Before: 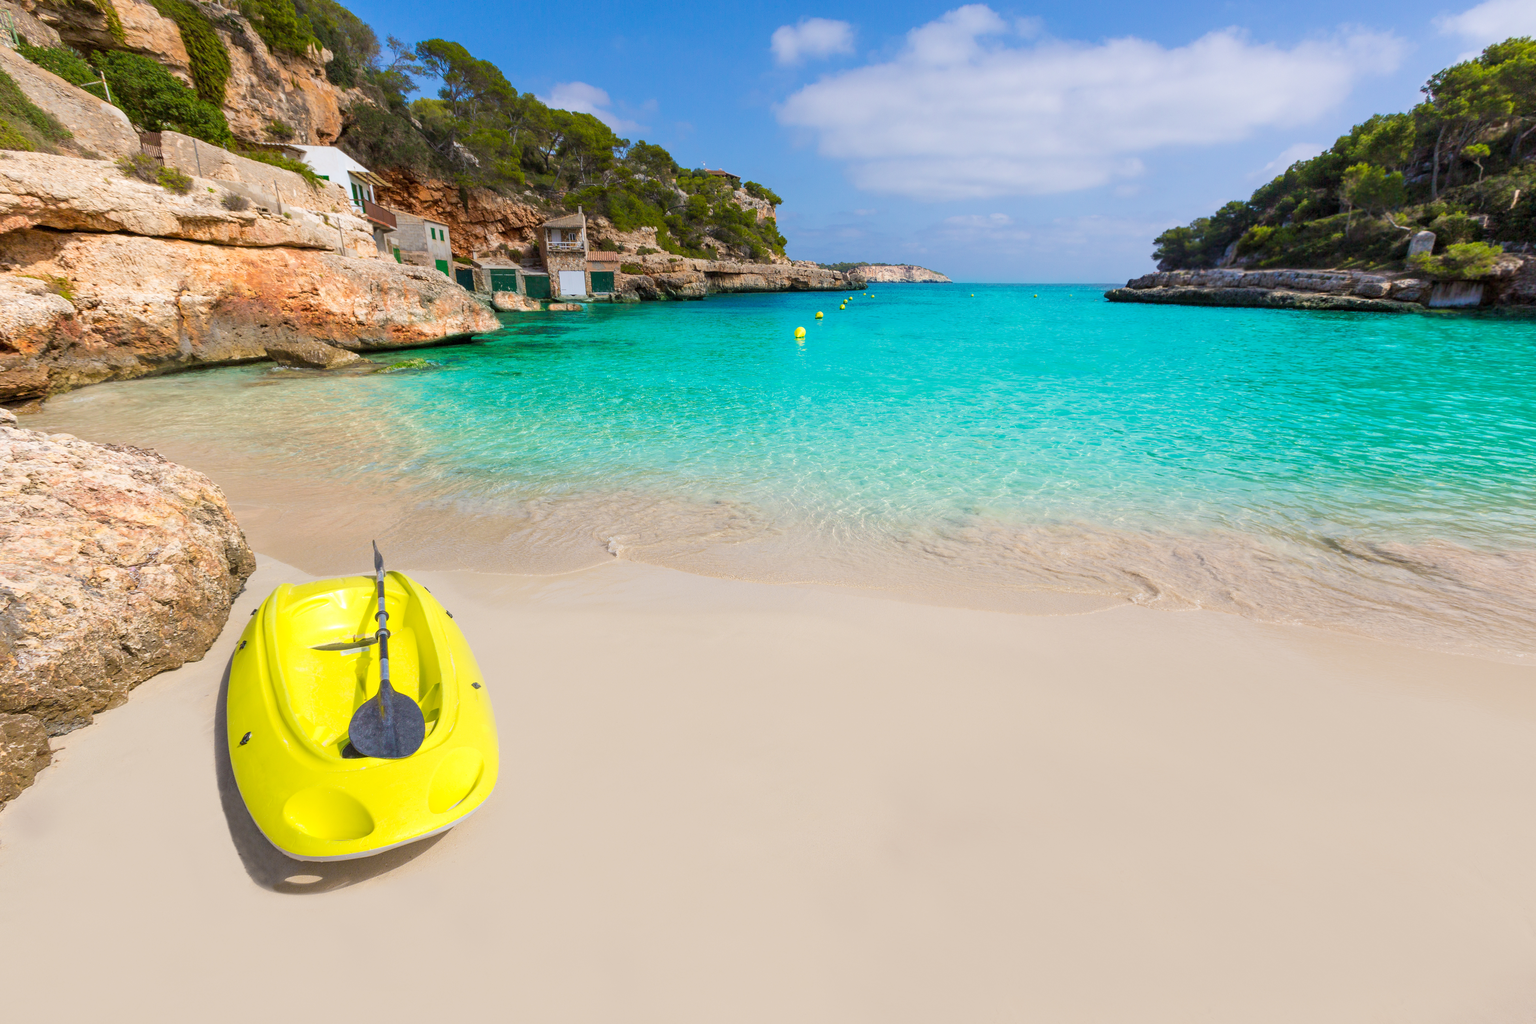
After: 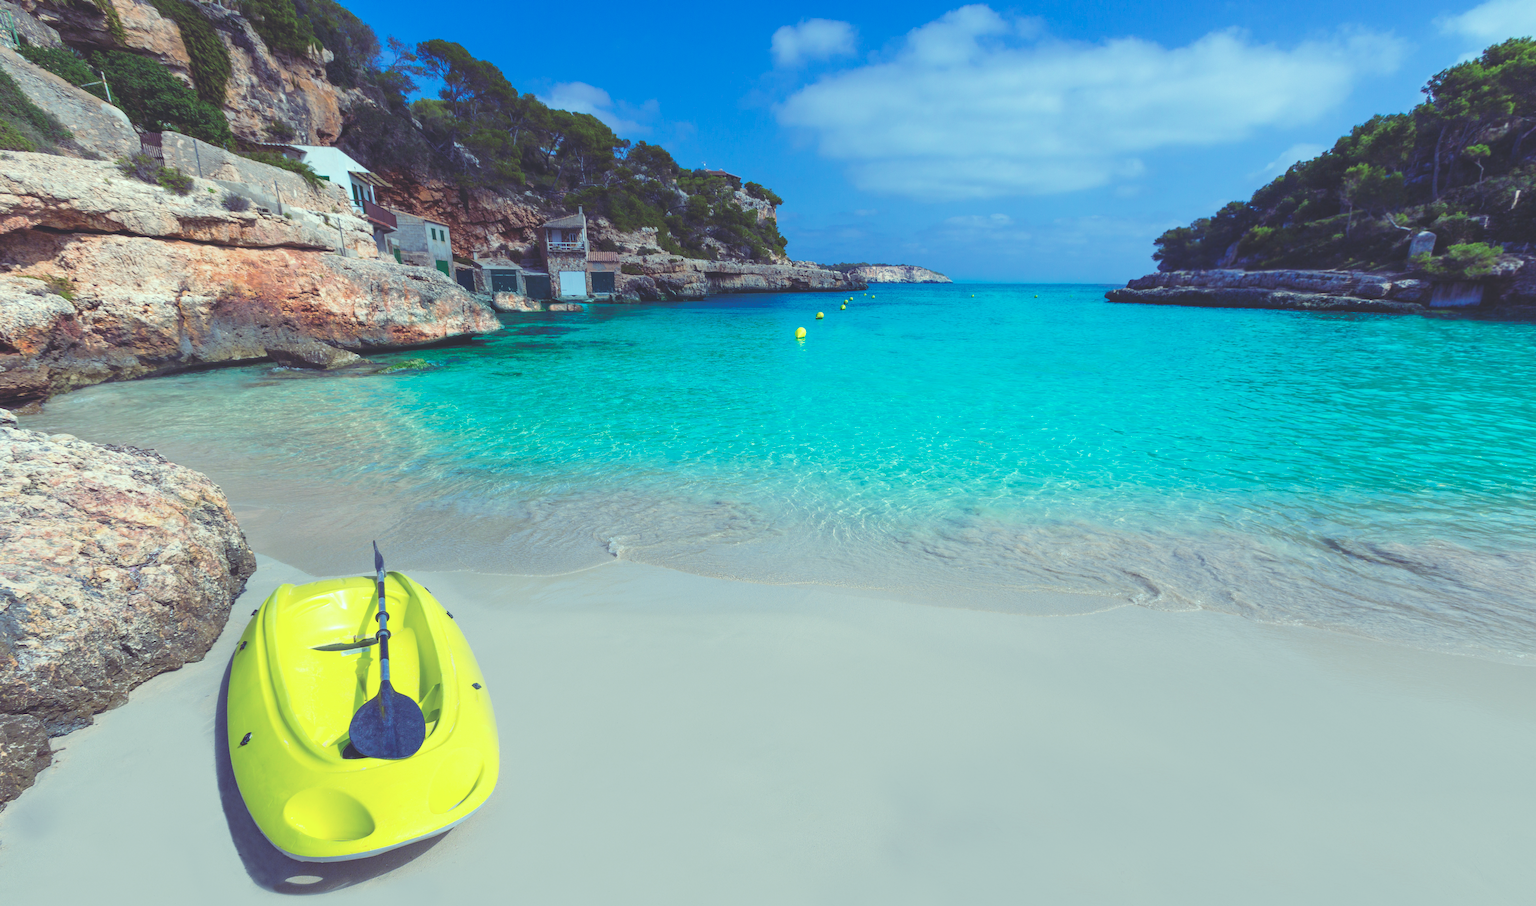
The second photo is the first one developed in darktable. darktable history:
rgb curve: curves: ch0 [(0, 0.186) (0.314, 0.284) (0.576, 0.466) (0.805, 0.691) (0.936, 0.886)]; ch1 [(0, 0.186) (0.314, 0.284) (0.581, 0.534) (0.771, 0.746) (0.936, 0.958)]; ch2 [(0, 0.216) (0.275, 0.39) (1, 1)], mode RGB, independent channels, compensate middle gray true, preserve colors none
crop and rotate: top 0%, bottom 11.49%
